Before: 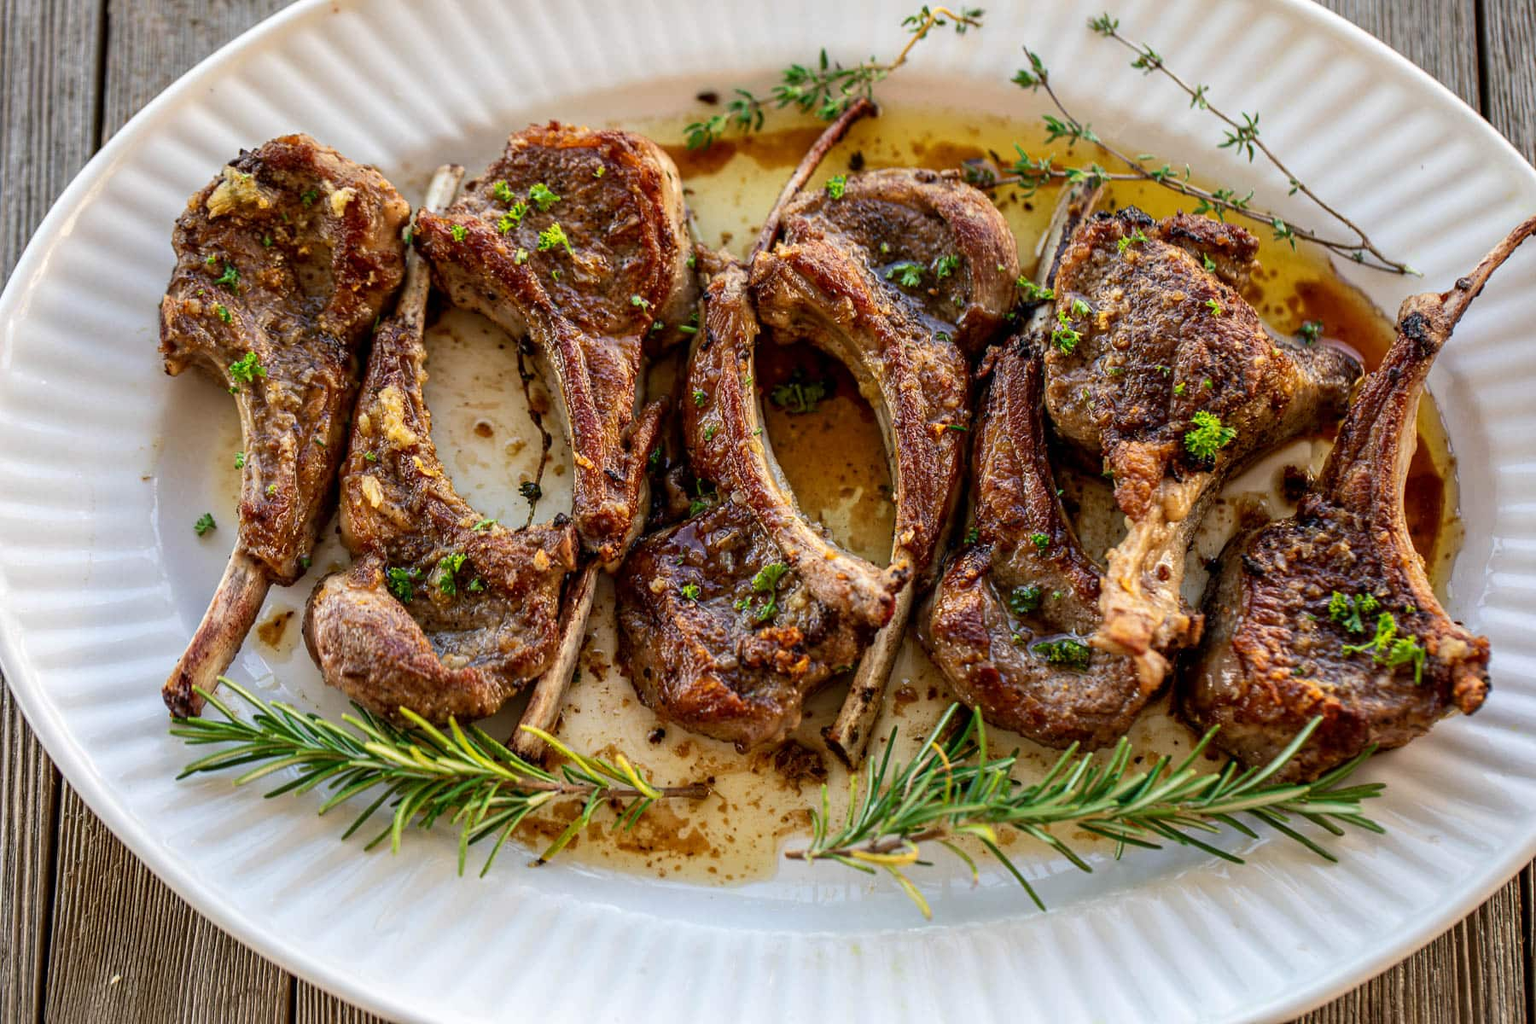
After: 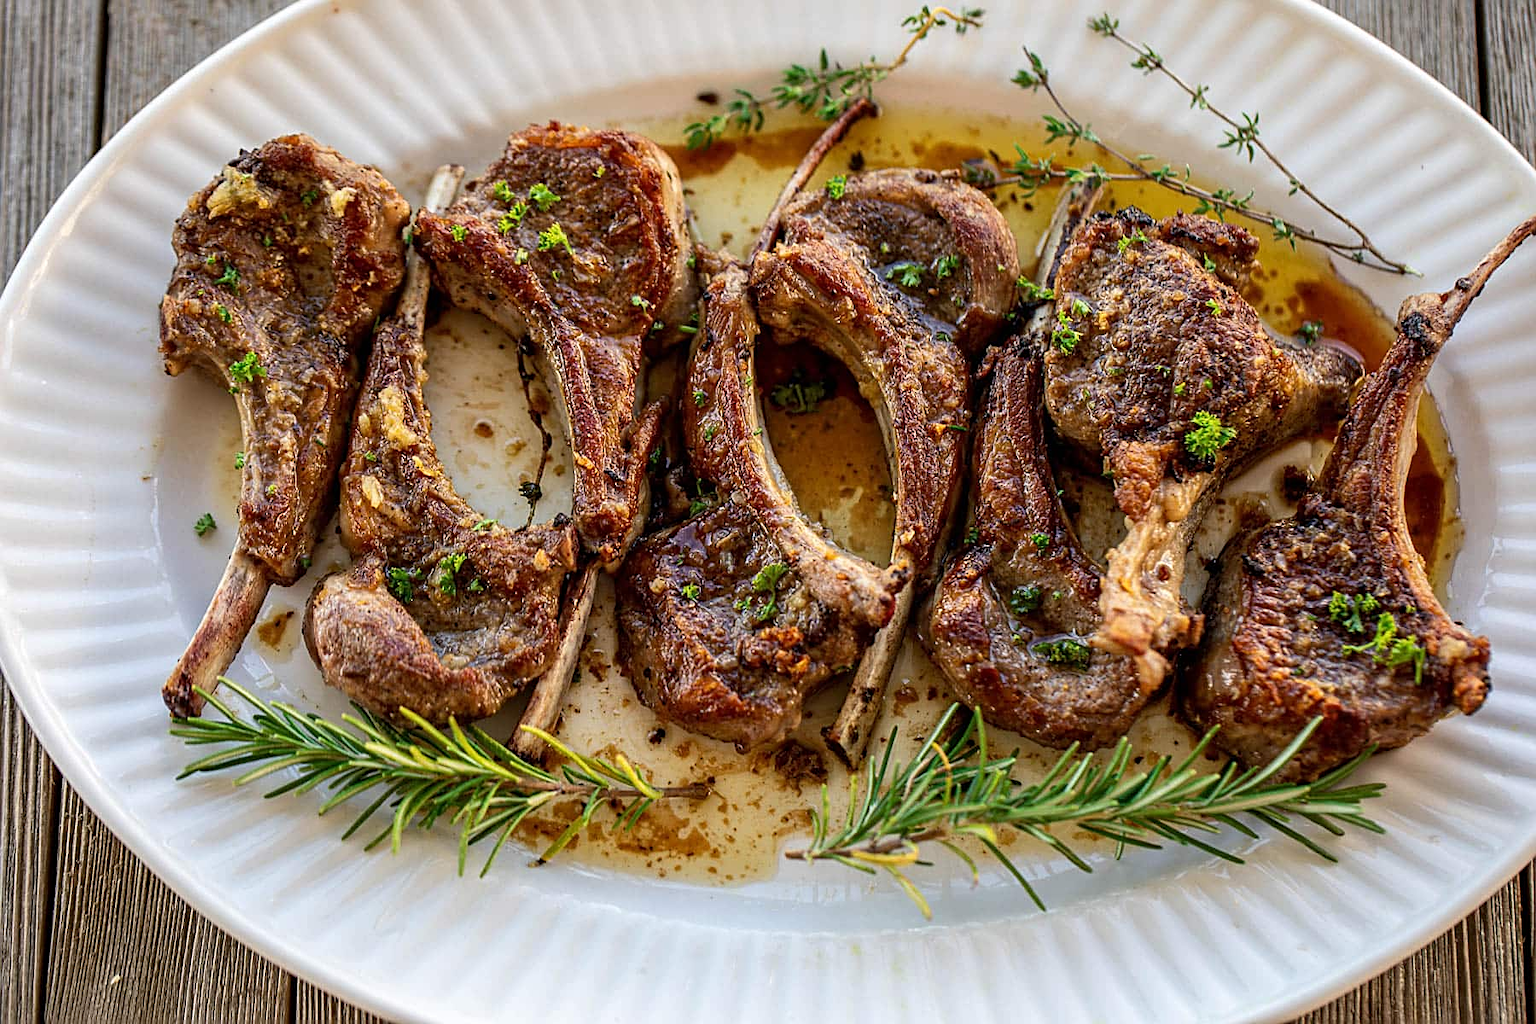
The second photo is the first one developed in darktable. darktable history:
sharpen: on, module defaults
contrast equalizer: octaves 7, y [[0.5 ×6], [0.5 ×6], [0.5, 0.5, 0.501, 0.545, 0.707, 0.863], [0 ×6], [0 ×6]]
